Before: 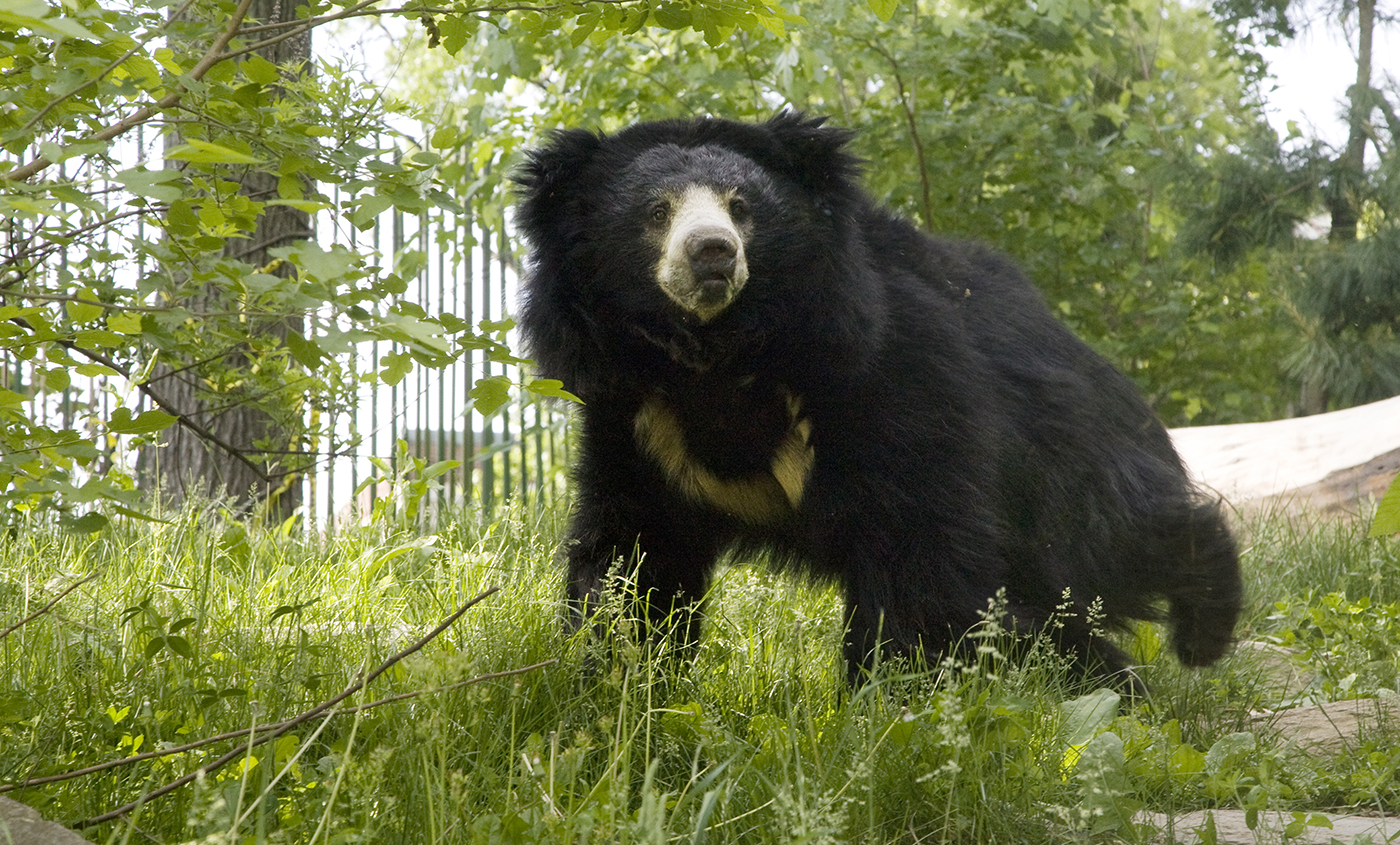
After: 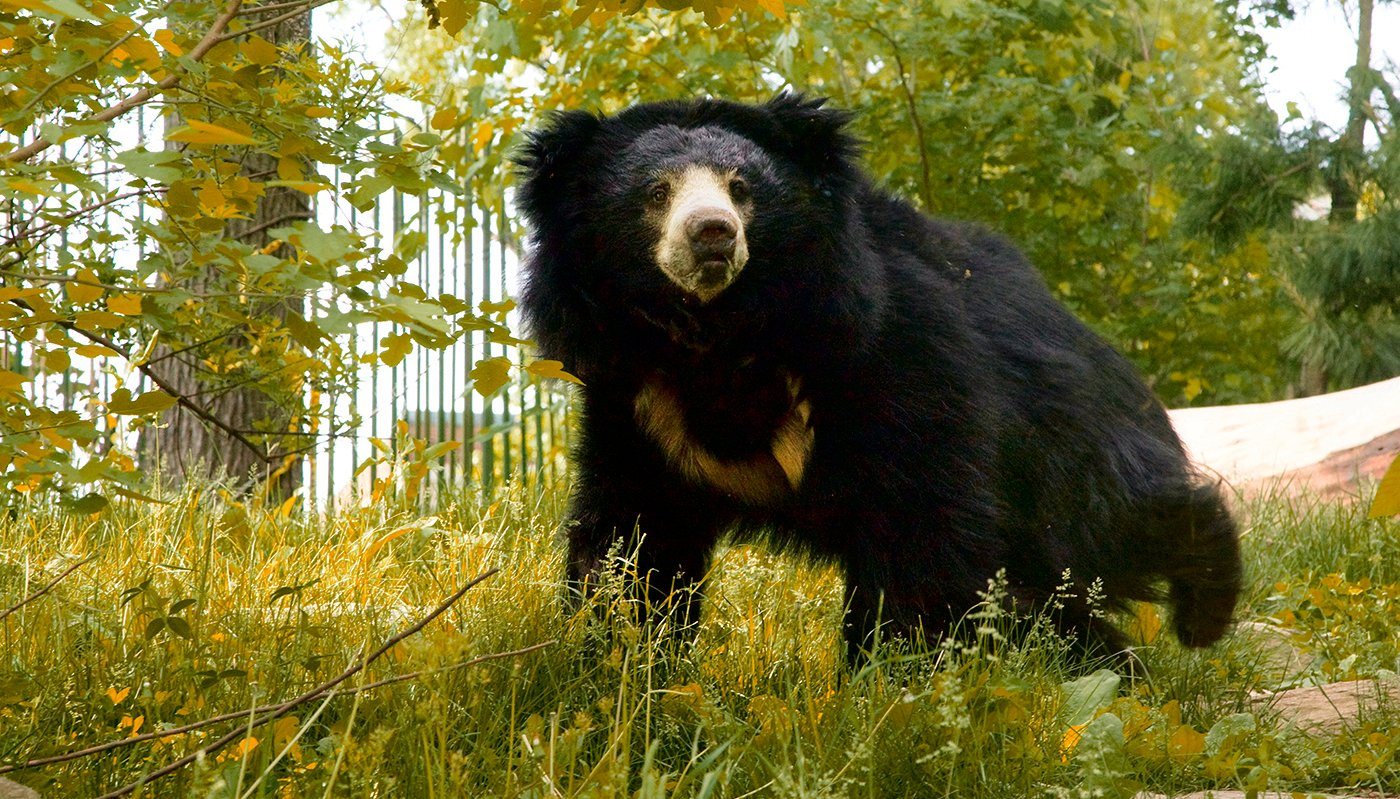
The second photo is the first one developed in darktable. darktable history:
crop and rotate: top 2.347%, bottom 3.056%
tone curve: curves: ch0 [(0.003, 0) (0.066, 0.023) (0.149, 0.094) (0.264, 0.238) (0.395, 0.401) (0.517, 0.553) (0.716, 0.743) (0.813, 0.846) (1, 1)]; ch1 [(0, 0) (0.164, 0.115) (0.337, 0.332) (0.39, 0.398) (0.464, 0.461) (0.501, 0.5) (0.521, 0.529) (0.571, 0.588) (0.652, 0.681) (0.733, 0.749) (0.811, 0.796) (1, 1)]; ch2 [(0, 0) (0.337, 0.382) (0.464, 0.476) (0.501, 0.502) (0.527, 0.54) (0.556, 0.567) (0.6, 0.59) (0.687, 0.675) (1, 1)], color space Lab, independent channels, preserve colors none
color zones: curves: ch0 [(0.473, 0.374) (0.742, 0.784)]; ch1 [(0.354, 0.737) (0.742, 0.705)]; ch2 [(0.318, 0.421) (0.758, 0.532)]
